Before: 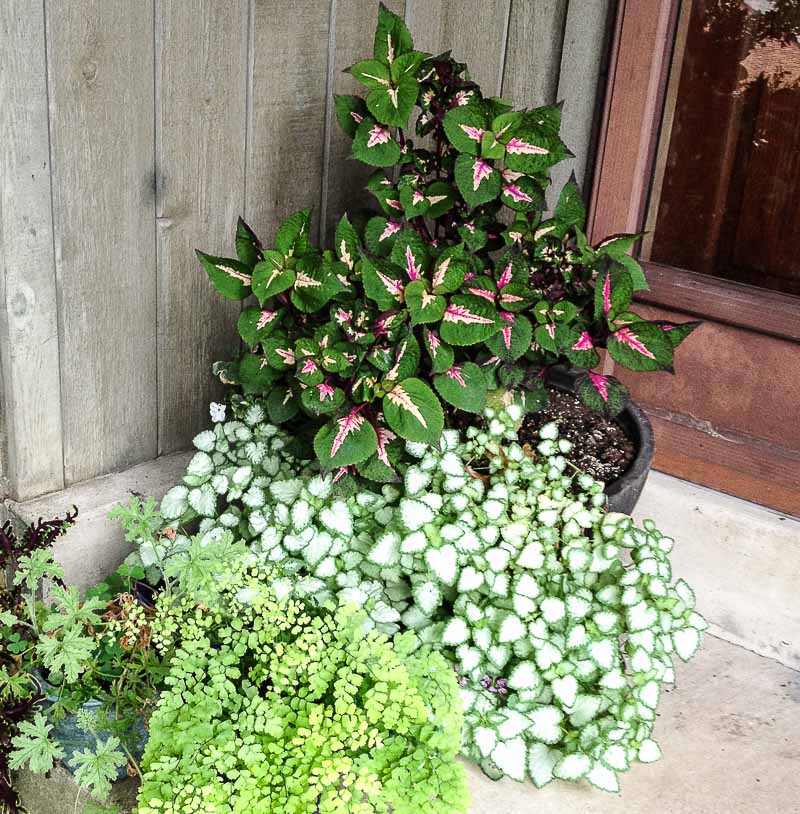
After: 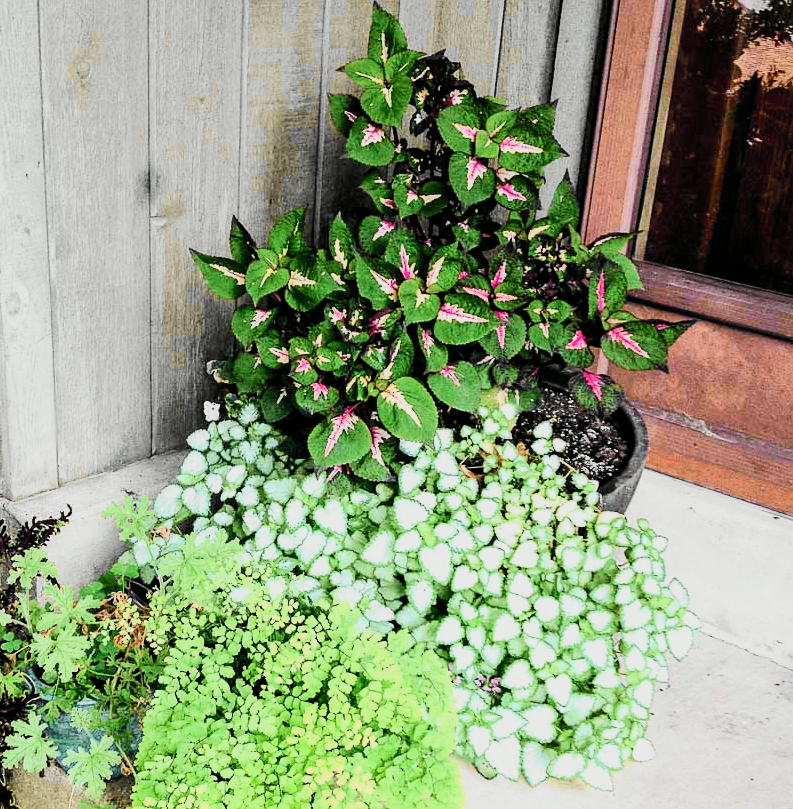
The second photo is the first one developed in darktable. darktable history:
crop and rotate: left 0.771%, top 0.185%, bottom 0.4%
tone curve: curves: ch0 [(0, 0) (0.055, 0.057) (0.258, 0.307) (0.434, 0.543) (0.517, 0.657) (0.745, 0.874) (1, 1)]; ch1 [(0, 0) (0.346, 0.307) (0.418, 0.383) (0.46, 0.439) (0.482, 0.493) (0.502, 0.497) (0.517, 0.506) (0.55, 0.561) (0.588, 0.61) (0.646, 0.688) (1, 1)]; ch2 [(0, 0) (0.346, 0.34) (0.431, 0.45) (0.485, 0.499) (0.5, 0.503) (0.527, 0.508) (0.545, 0.562) (0.679, 0.706) (1, 1)], color space Lab, independent channels, preserve colors none
filmic rgb: black relative exposure -7.15 EV, white relative exposure 5.38 EV, hardness 3.02
